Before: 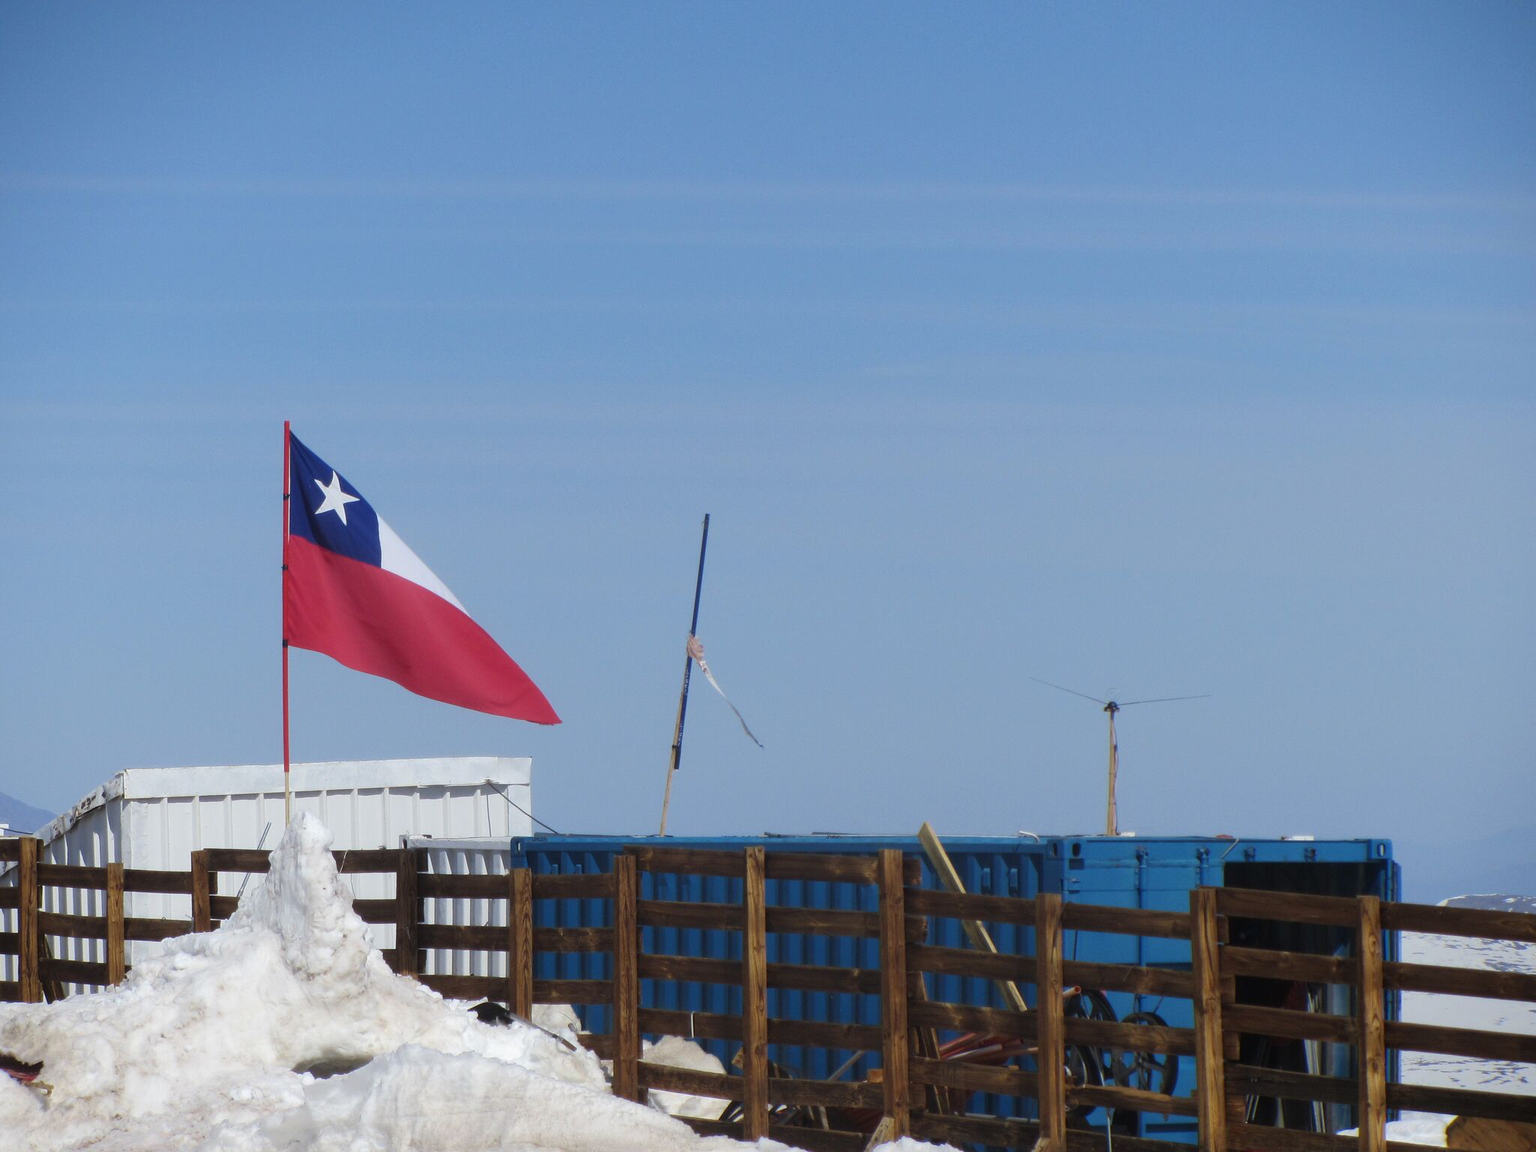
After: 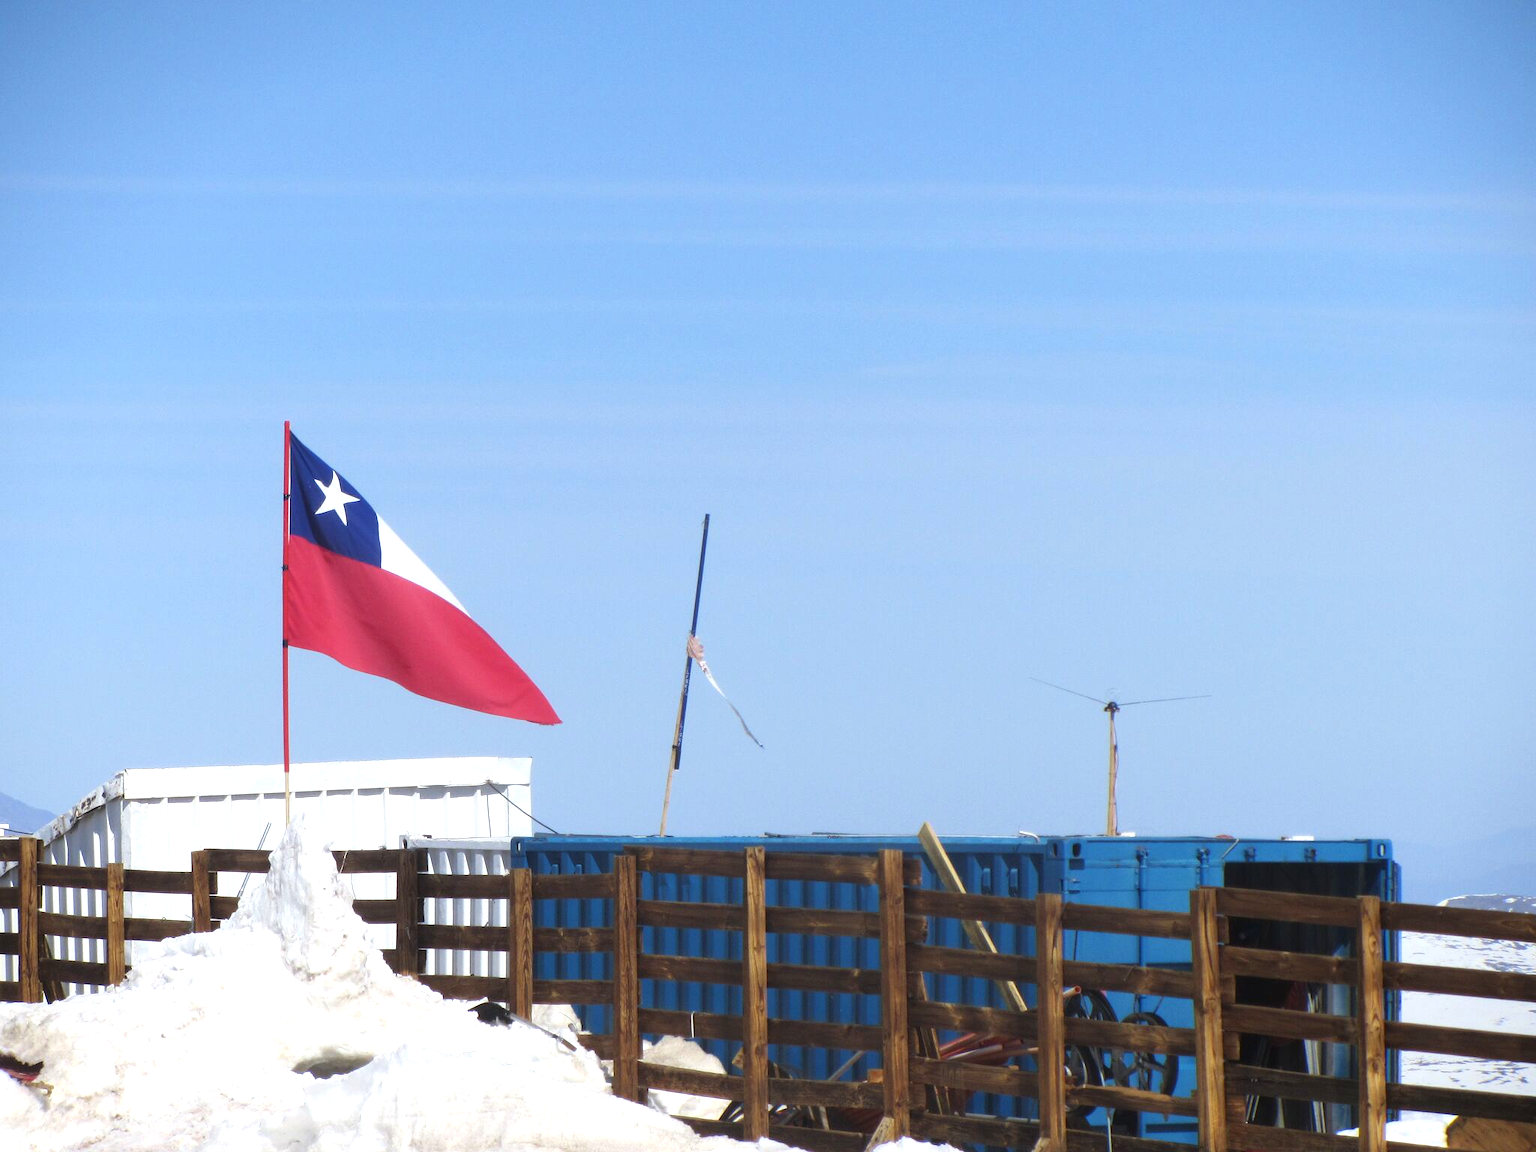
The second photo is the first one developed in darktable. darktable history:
exposure: exposure 0.776 EV, compensate highlight preservation false
